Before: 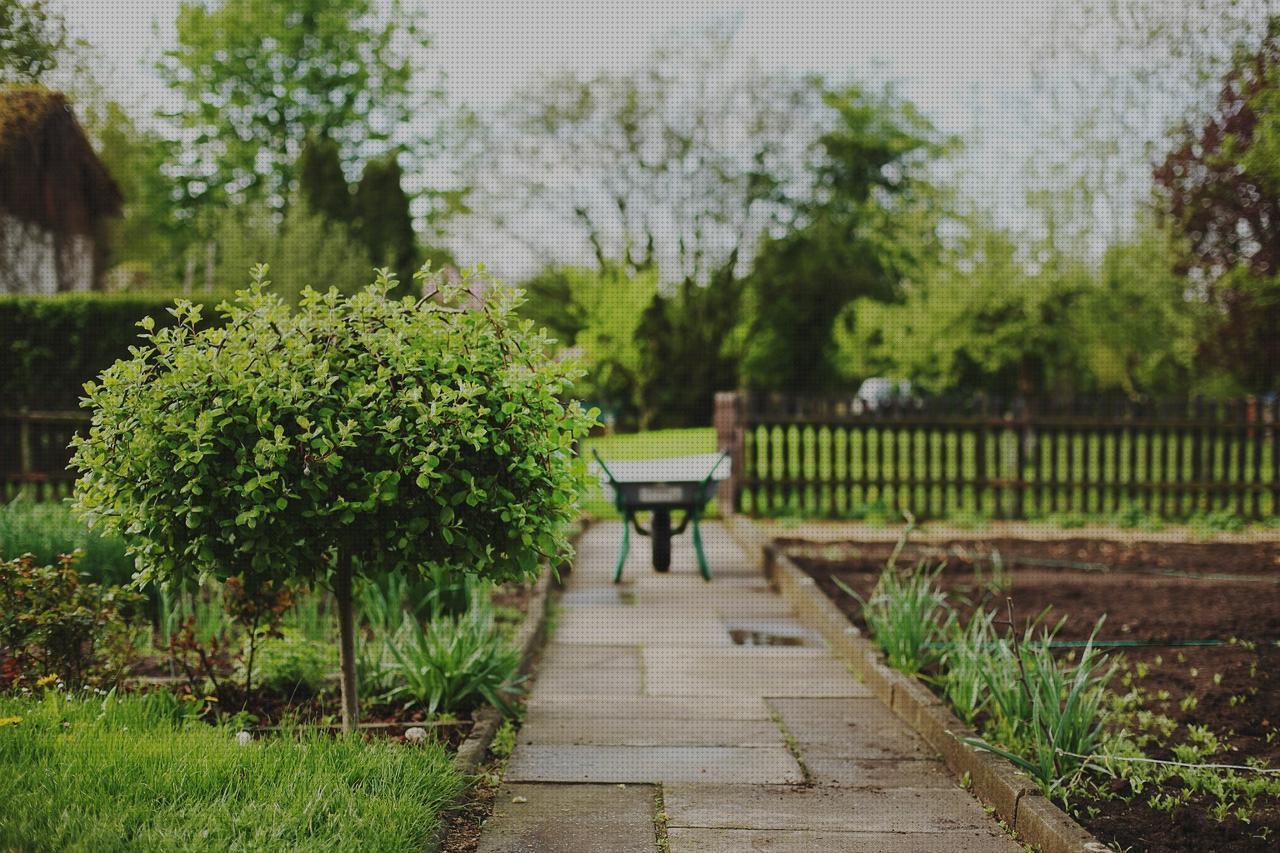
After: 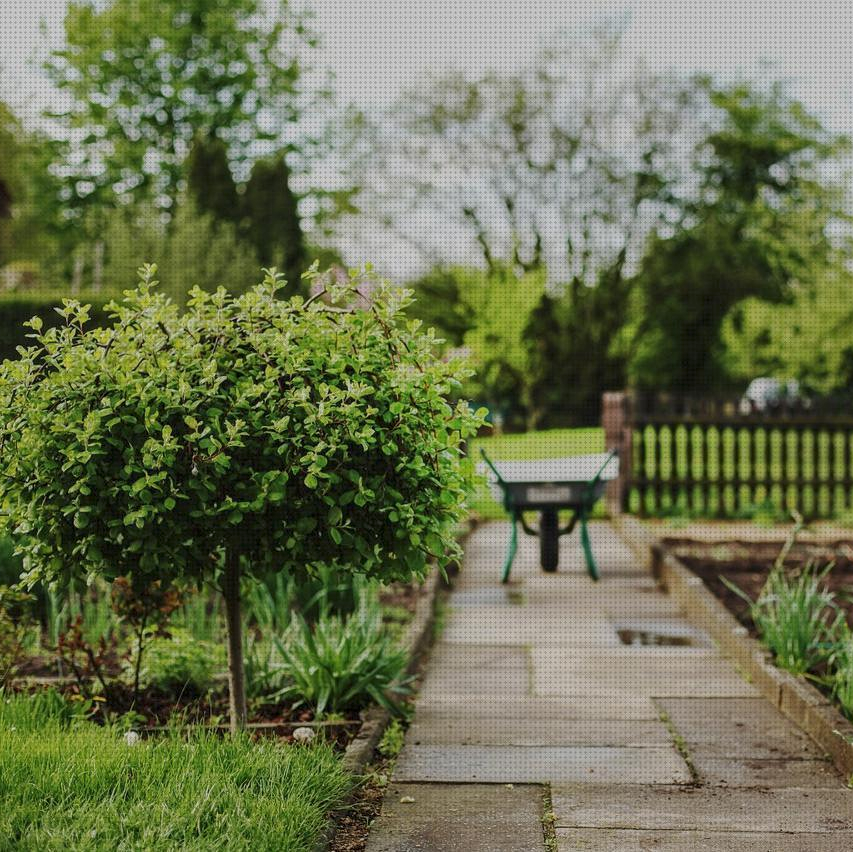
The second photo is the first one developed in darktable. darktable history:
local contrast: on, module defaults
white balance: emerald 1
crop and rotate: left 8.786%, right 24.548%
